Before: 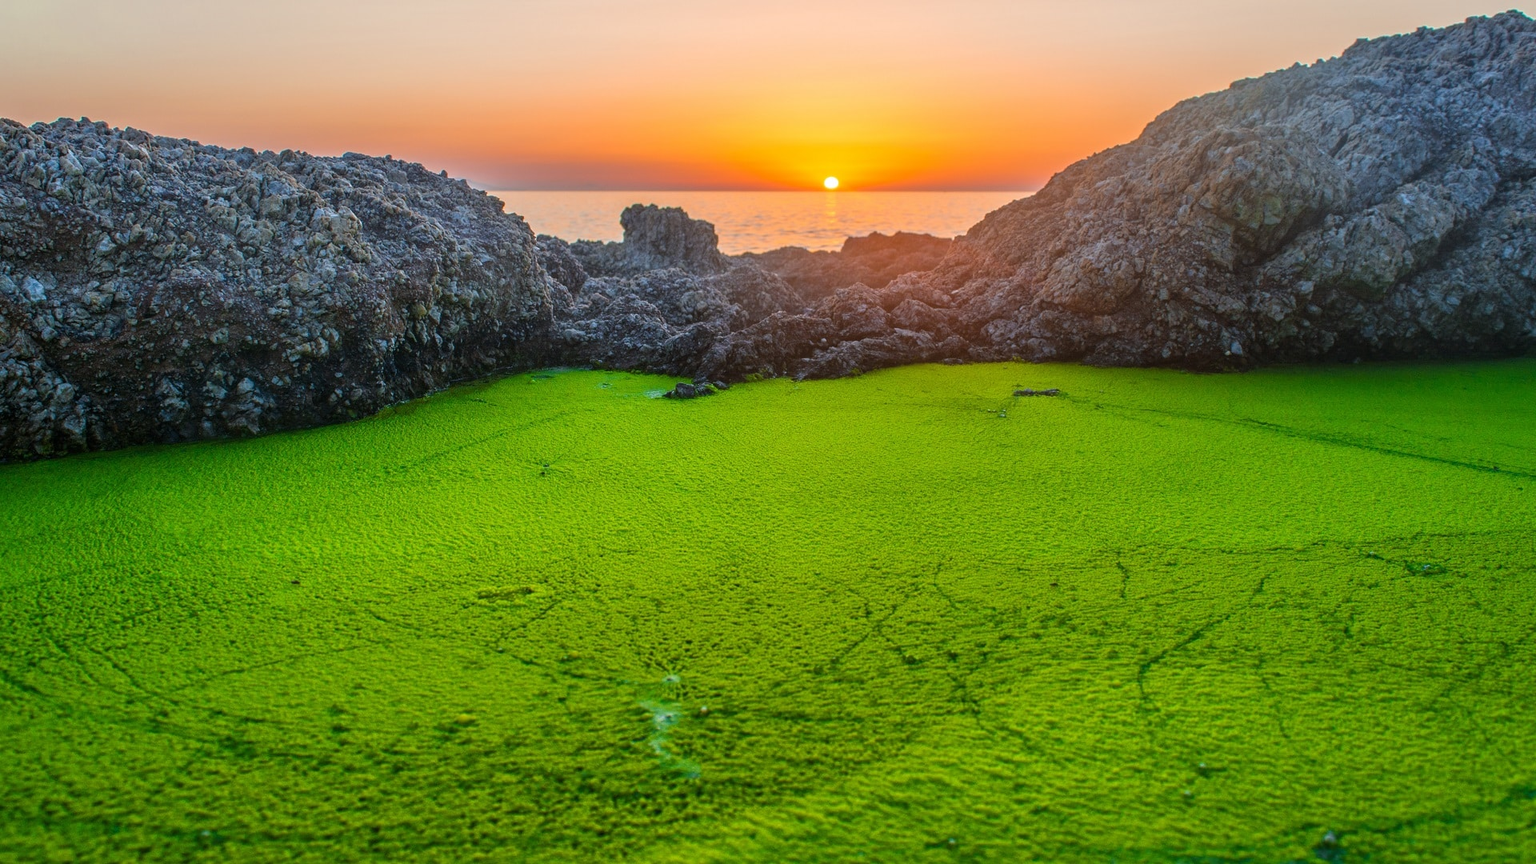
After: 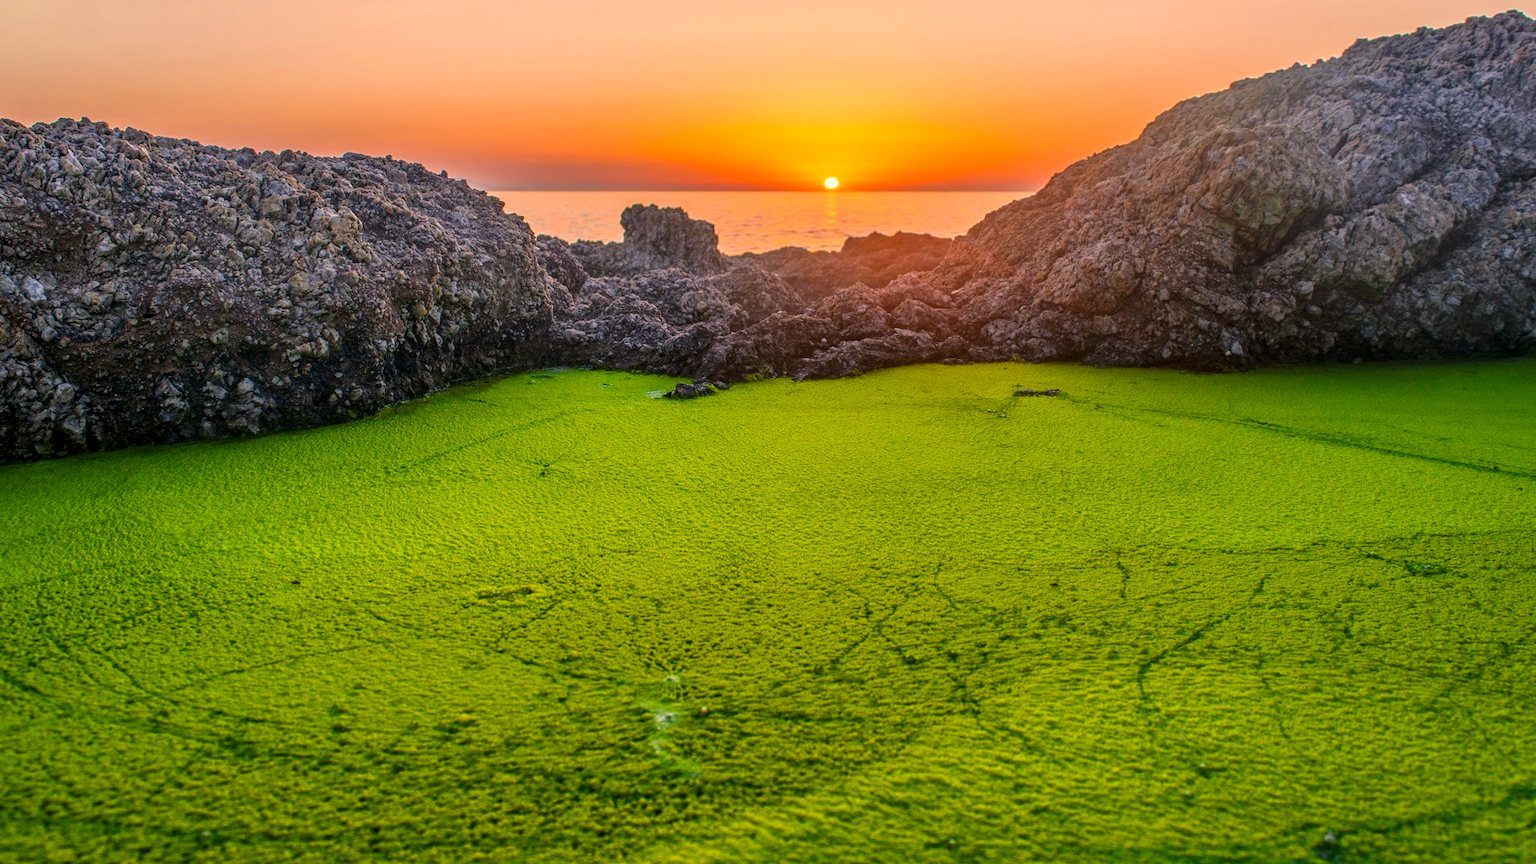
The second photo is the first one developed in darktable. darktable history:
local contrast: on, module defaults
color correction: highlights a* 17.55, highlights b* 19.03
